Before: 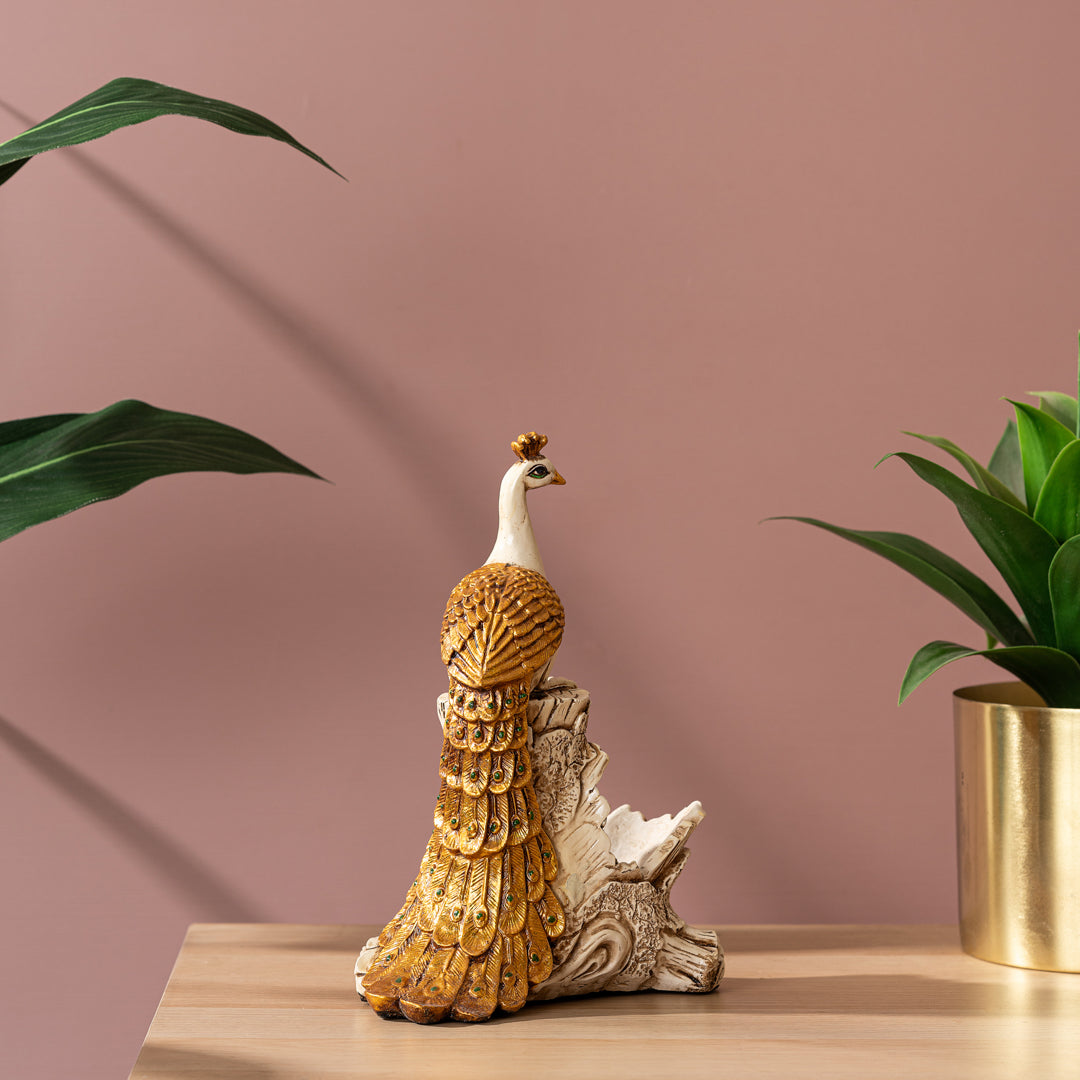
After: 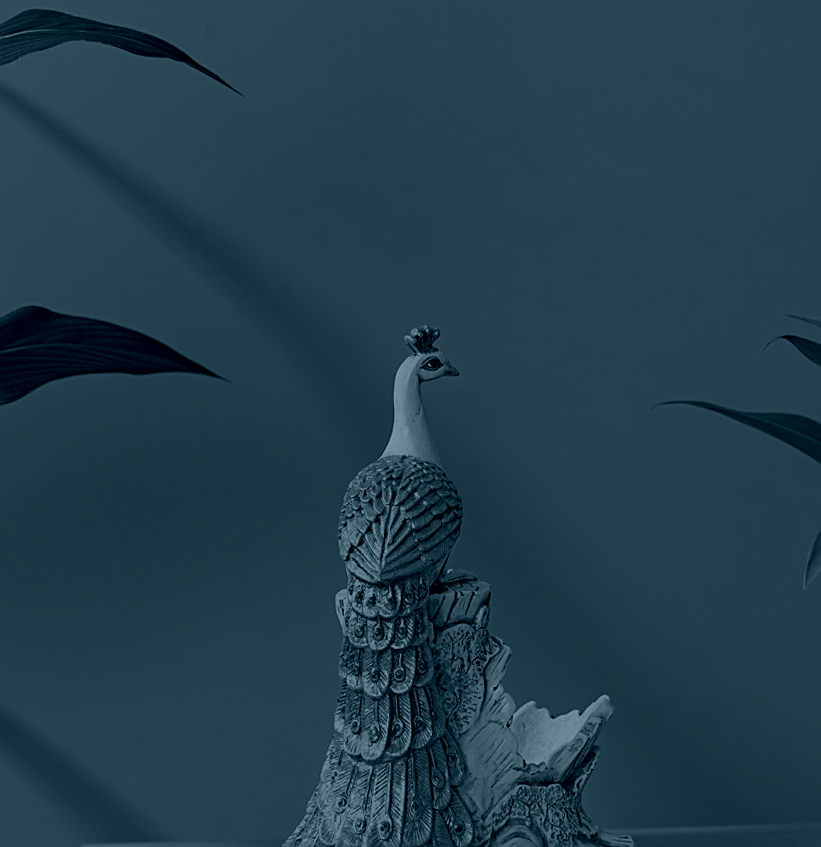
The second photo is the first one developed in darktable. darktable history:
sharpen: on, module defaults
color correction: highlights a* -1.43, highlights b* 10.12, shadows a* 0.395, shadows b* 19.35
rotate and perspective: rotation -1.68°, lens shift (vertical) -0.146, crop left 0.049, crop right 0.912, crop top 0.032, crop bottom 0.96
crop and rotate: left 7.196%, top 4.574%, right 10.605%, bottom 13.178%
colorize: hue 194.4°, saturation 29%, source mix 61.75%, lightness 3.98%, version 1
shadows and highlights: shadows 43.71, white point adjustment -1.46, soften with gaussian
exposure: black level correction 0.002, exposure -0.1 EV, compensate highlight preservation false
haze removal: compatibility mode true, adaptive false
